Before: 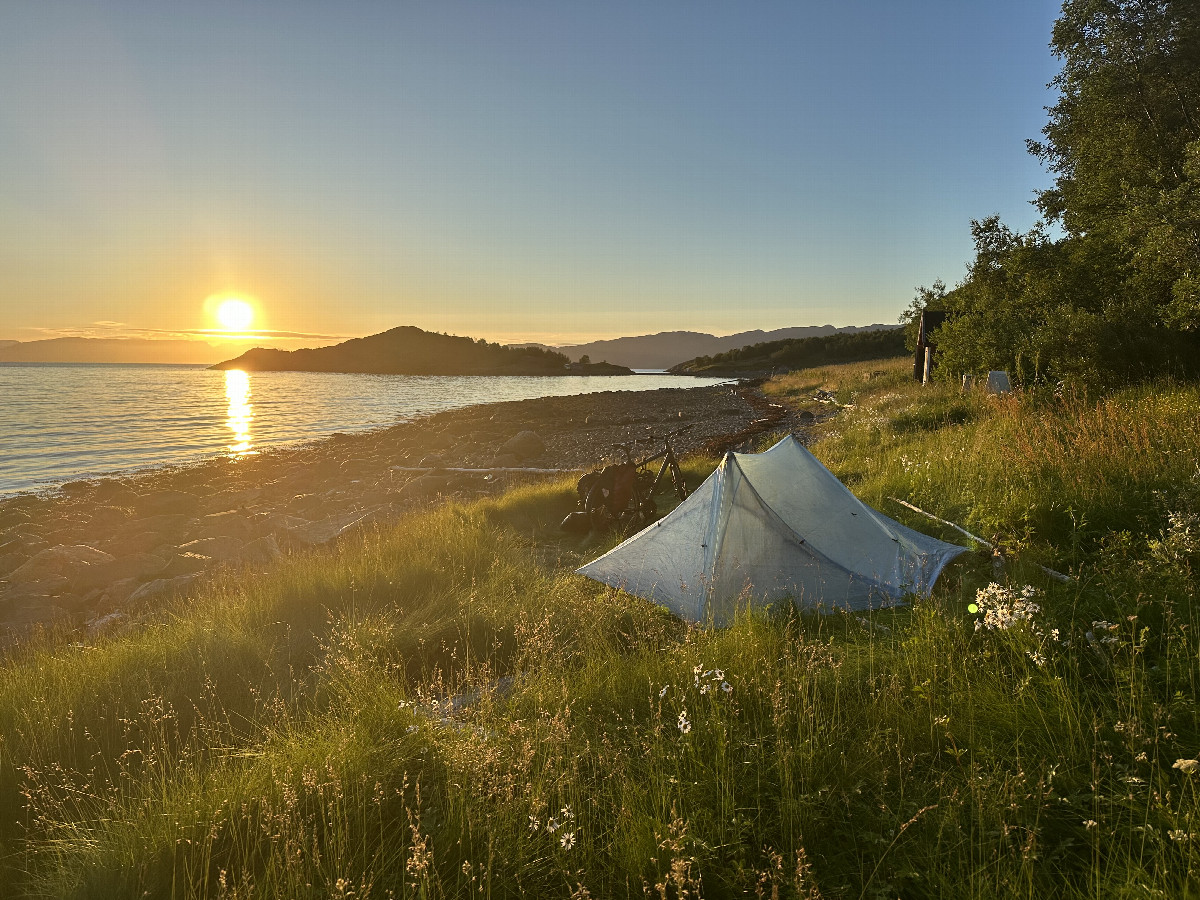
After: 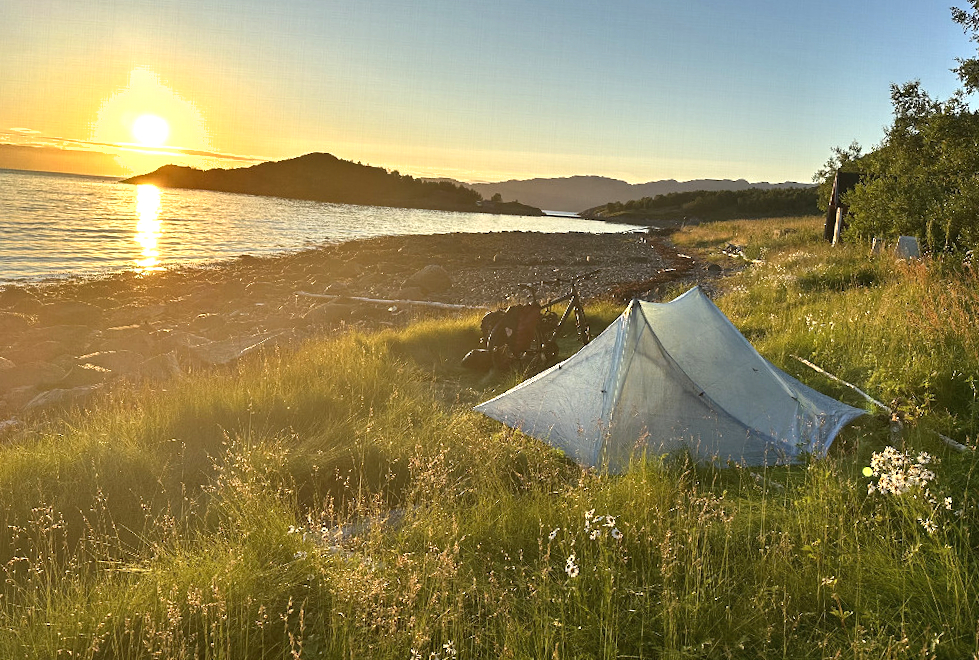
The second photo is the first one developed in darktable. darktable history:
shadows and highlights: low approximation 0.01, soften with gaussian
crop and rotate: angle -3.78°, left 9.754%, top 20.516%, right 12.319%, bottom 11.909%
exposure: exposure 0.605 EV, compensate highlight preservation false
